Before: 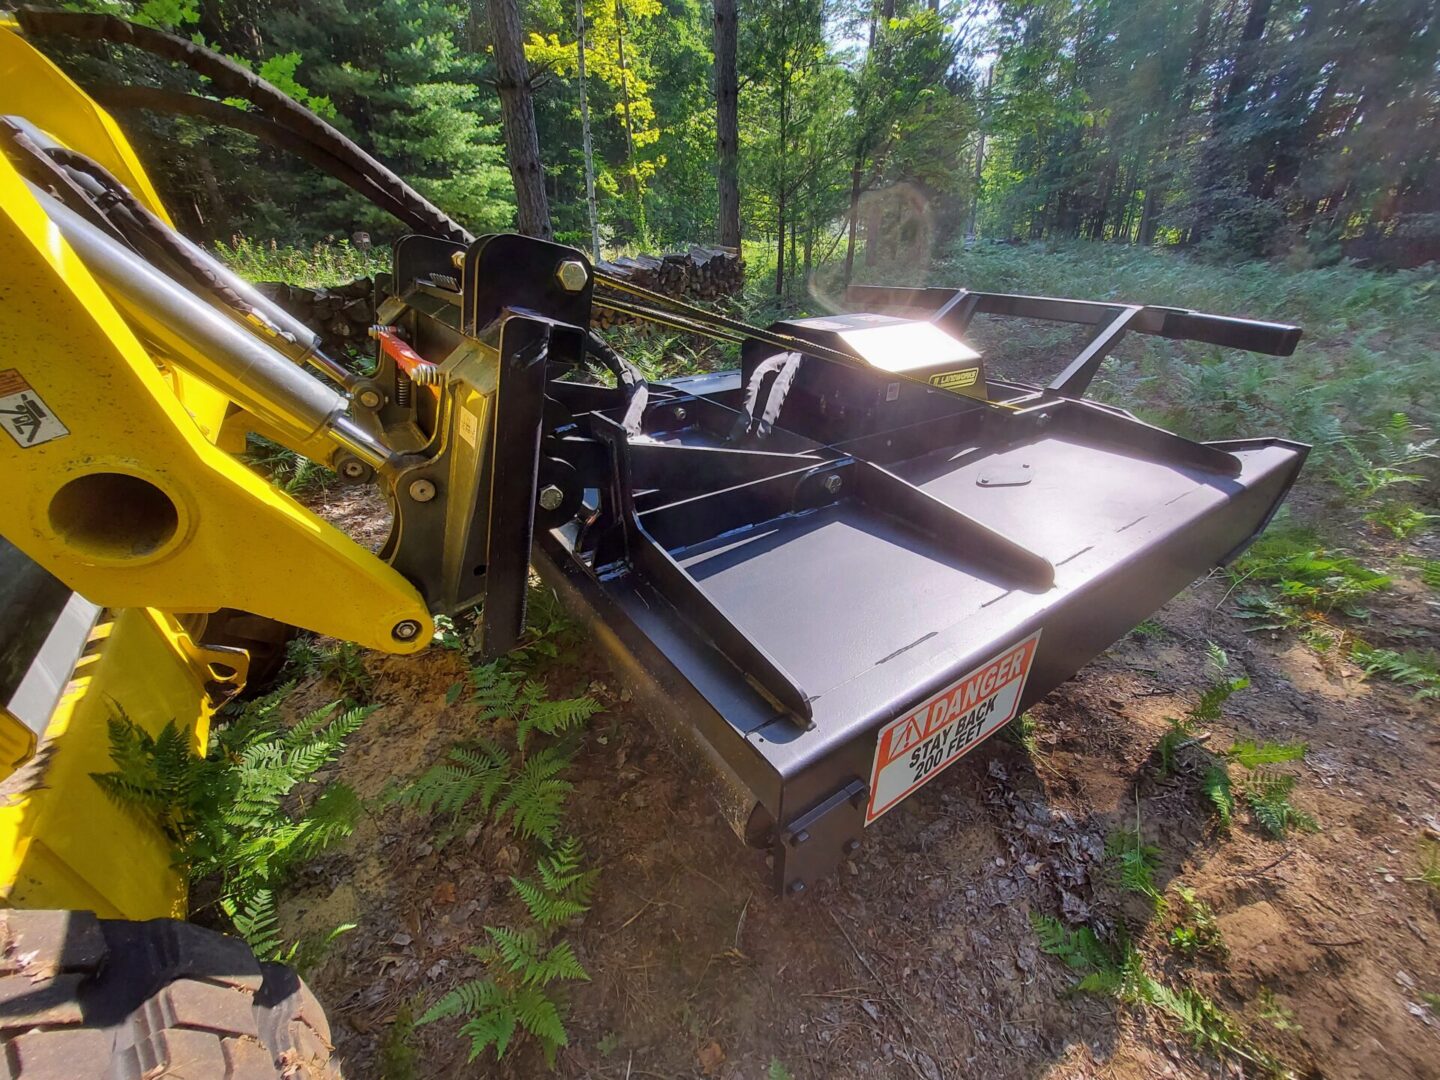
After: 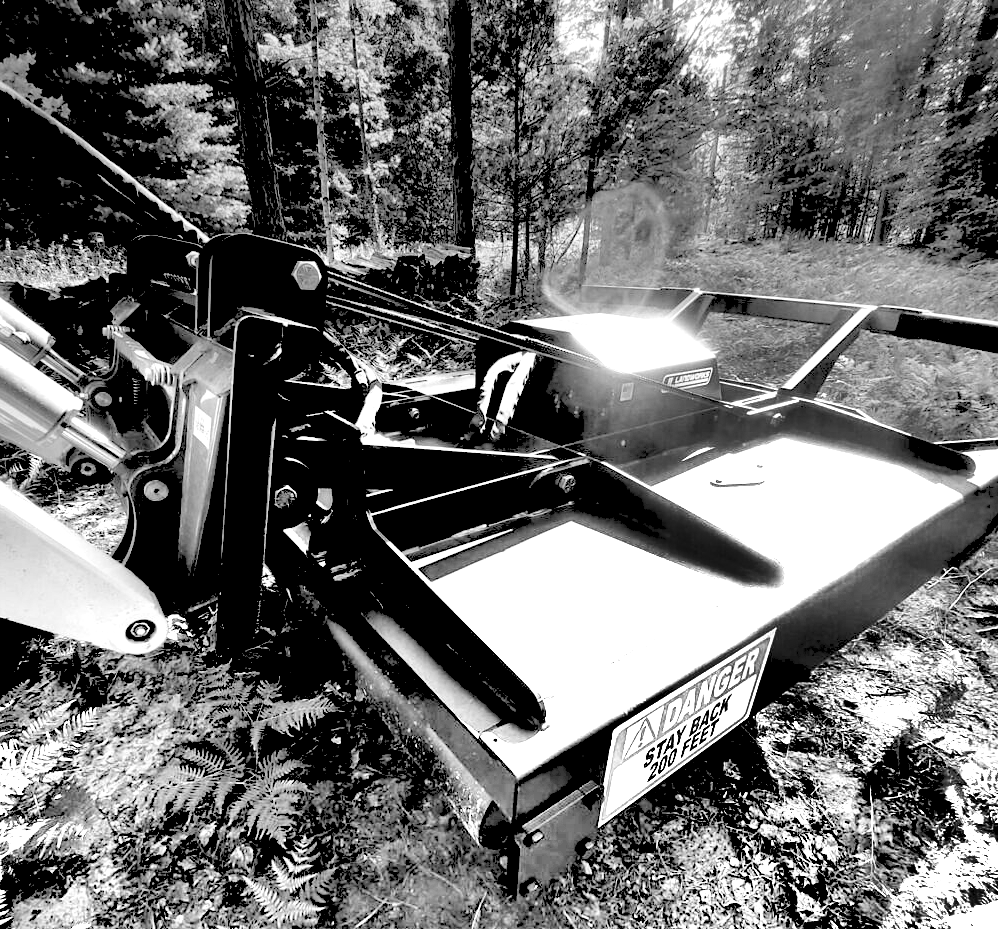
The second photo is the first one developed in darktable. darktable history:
shadows and highlights: shadows 20.91, highlights -82.73, soften with gaussian
crop: left 18.479%, right 12.2%, bottom 13.971%
color calibration: output gray [0.31, 0.36, 0.33, 0], gray › normalize channels true, illuminant same as pipeline (D50), adaptation XYZ, x 0.346, y 0.359, gamut compression 0
rgb levels: levels [[0.027, 0.429, 0.996], [0, 0.5, 1], [0, 0.5, 1]]
graduated density: density -3.9 EV
exposure: black level correction 0.04, exposure 0.5 EV, compensate highlight preservation false
contrast brightness saturation: contrast 0.06, brightness -0.01, saturation -0.23
